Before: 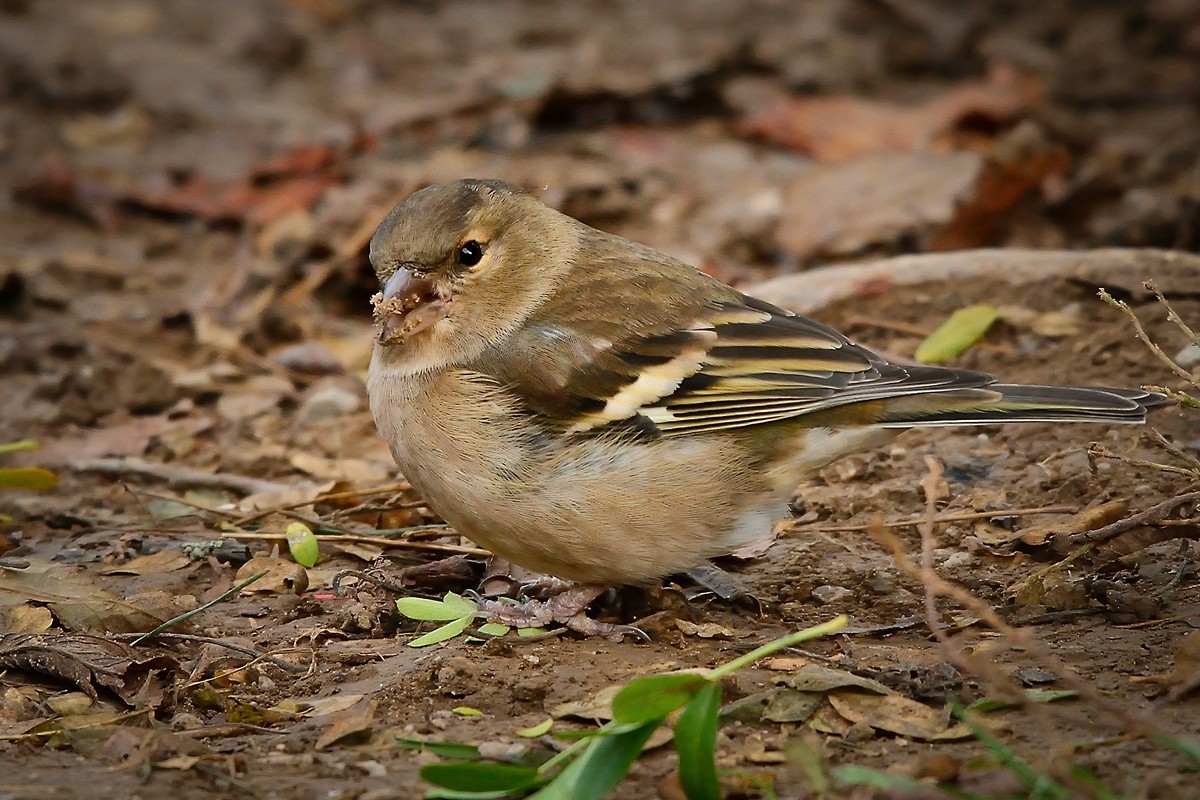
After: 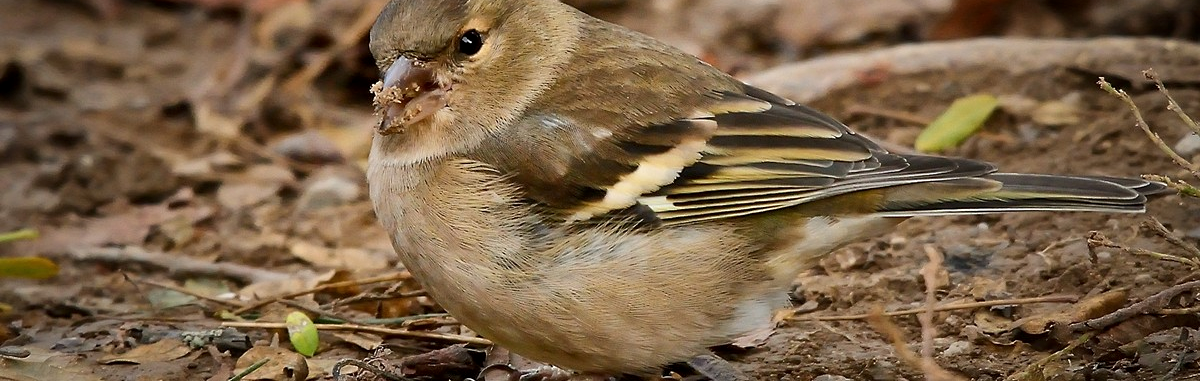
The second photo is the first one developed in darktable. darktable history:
crop and rotate: top 26.532%, bottom 25.76%
local contrast: highlights 107%, shadows 101%, detail 120%, midtone range 0.2
